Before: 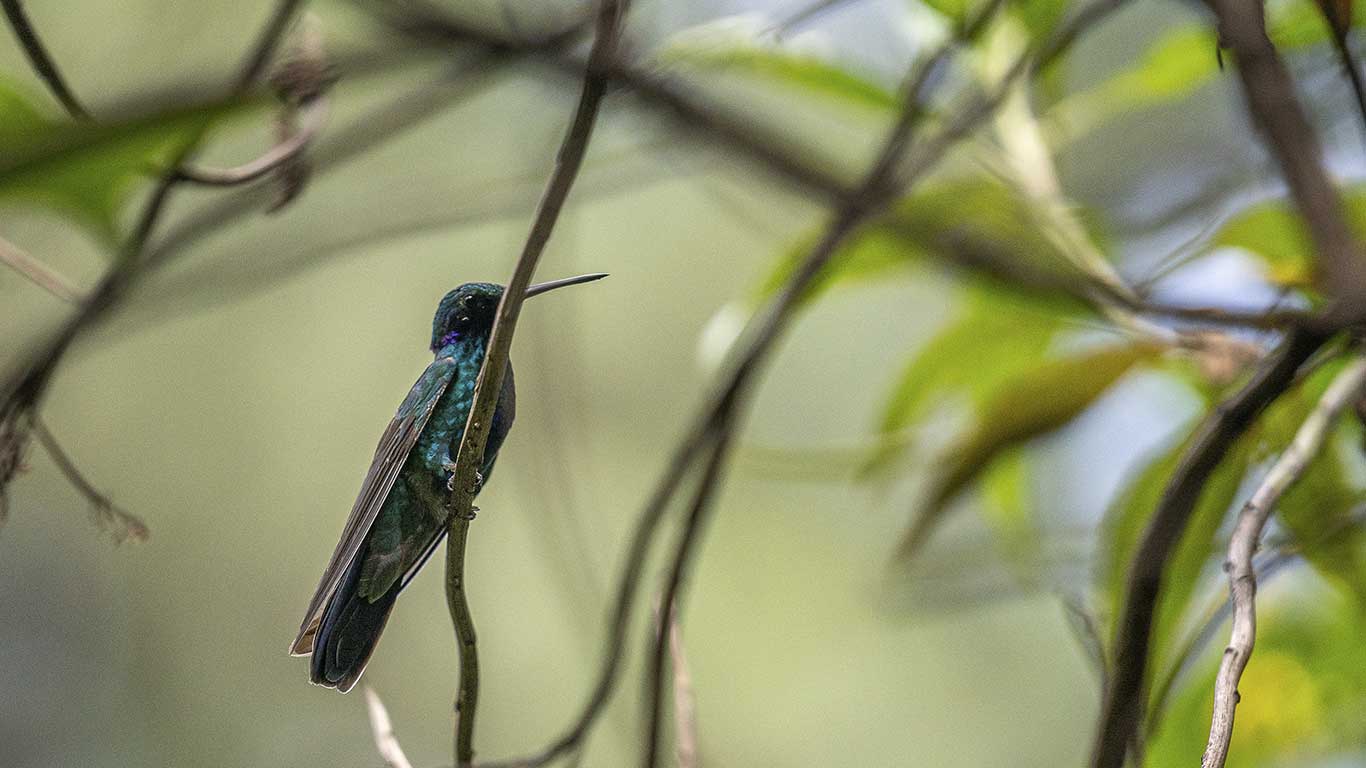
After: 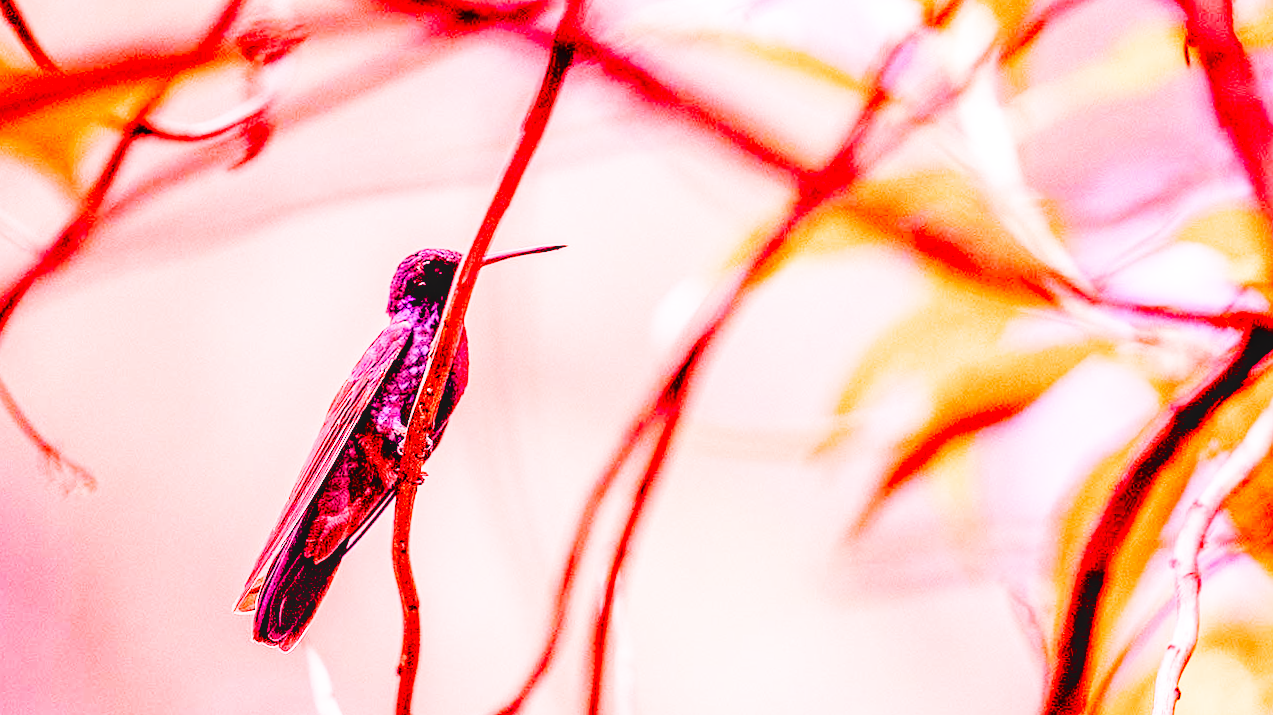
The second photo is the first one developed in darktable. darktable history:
white balance: red 4.26, blue 1.802
tone curve: curves: ch0 [(0, 0.013) (0.117, 0.081) (0.257, 0.259) (0.408, 0.45) (0.611, 0.64) (0.81, 0.857) (1, 1)]; ch1 [(0, 0) (0.287, 0.198) (0.501, 0.506) (0.56, 0.584) (0.715, 0.741) (0.976, 0.992)]; ch2 [(0, 0) (0.369, 0.362) (0.5, 0.5) (0.537, 0.547) (0.59, 0.603) (0.681, 0.754) (1, 1)], color space Lab, independent channels, preserve colors none
contrast brightness saturation: contrast 0.18, saturation 0.3
crop and rotate: angle -2.38°
local contrast: on, module defaults
filmic rgb: black relative exposure -2.85 EV, white relative exposure 4.56 EV, hardness 1.77, contrast 1.25, preserve chrominance no, color science v5 (2021)
